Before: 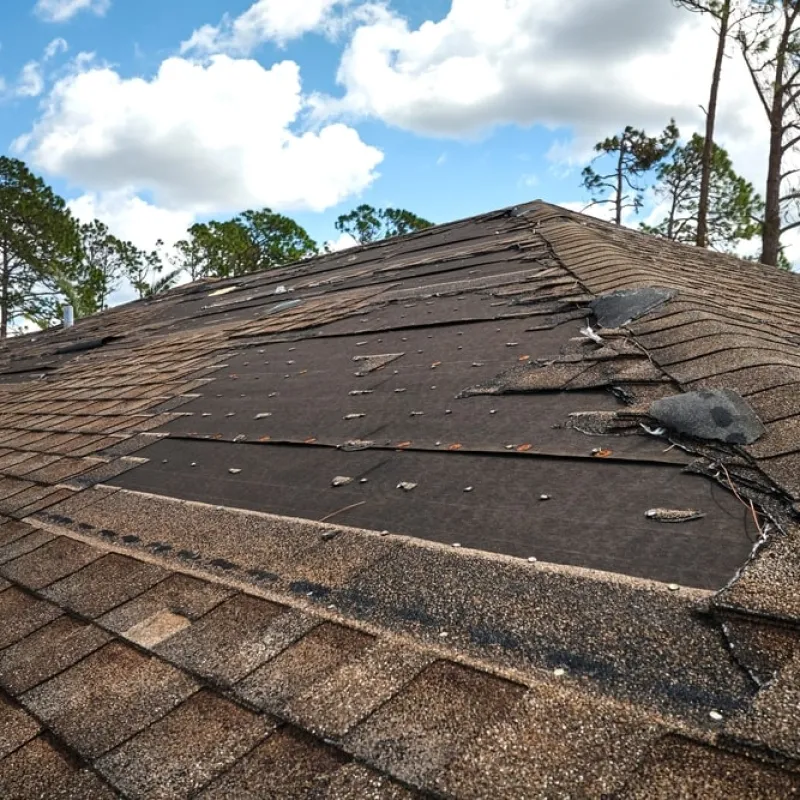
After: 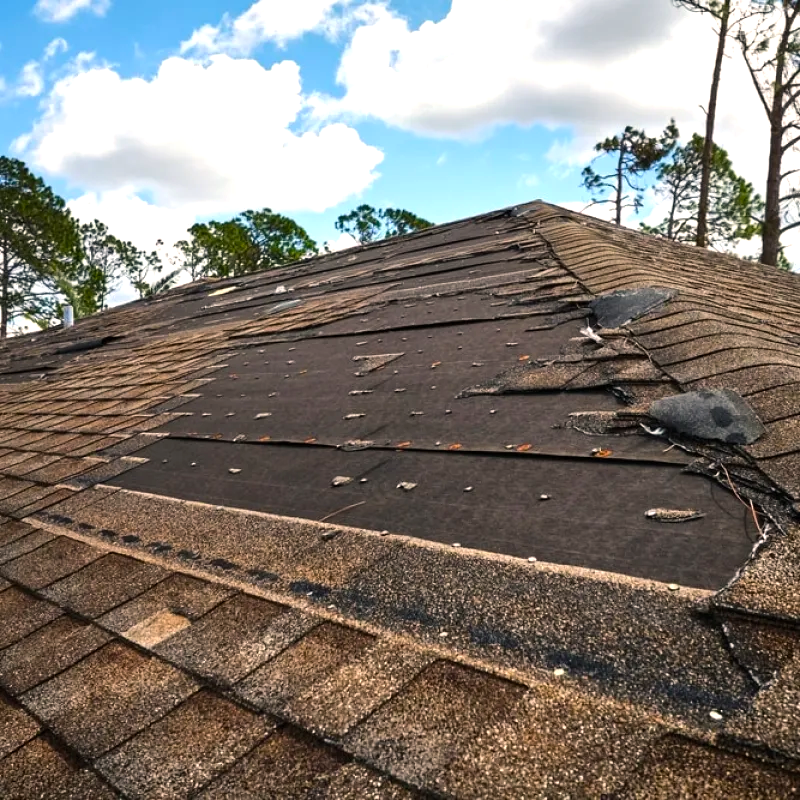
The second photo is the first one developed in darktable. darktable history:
tone equalizer: -8 EV -0.399 EV, -7 EV -0.386 EV, -6 EV -0.347 EV, -5 EV -0.205 EV, -3 EV 0.194 EV, -2 EV 0.346 EV, -1 EV 0.372 EV, +0 EV 0.402 EV, edges refinement/feathering 500, mask exposure compensation -1.57 EV, preserve details no
color balance rgb: highlights gain › chroma 1.725%, highlights gain › hue 56.01°, perceptual saturation grading › global saturation 29.968%
